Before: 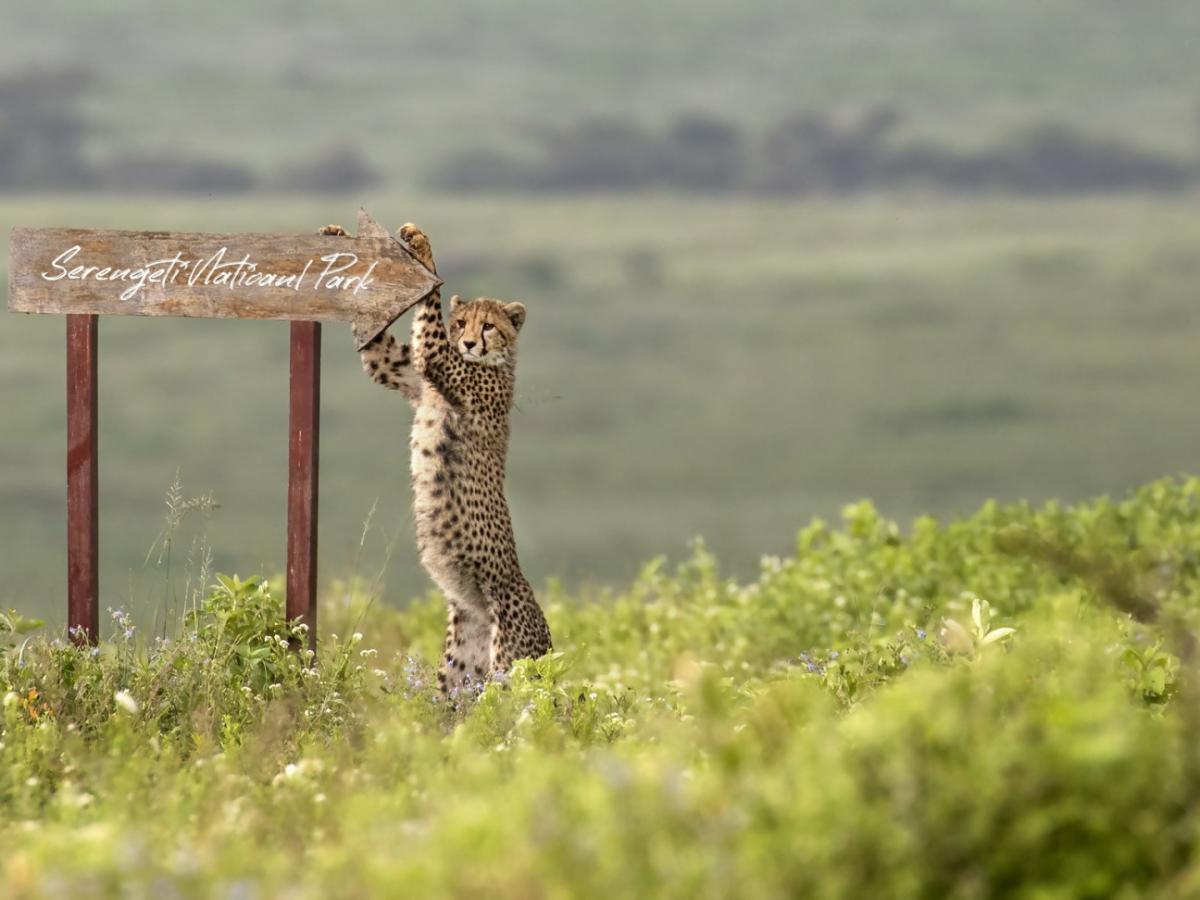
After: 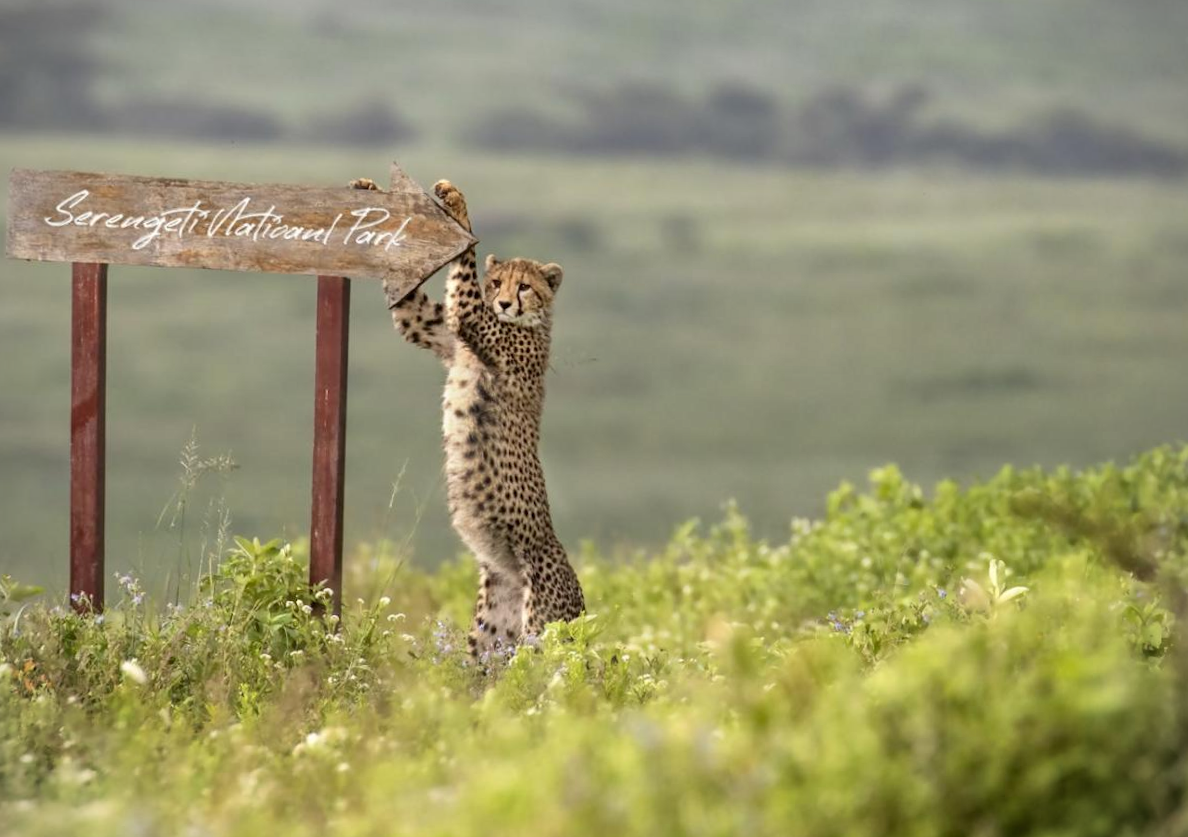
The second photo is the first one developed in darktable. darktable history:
exposure: black level correction 0.001, exposure 0.014 EV, compensate highlight preservation false
rotate and perspective: rotation 0.679°, lens shift (horizontal) 0.136, crop left 0.009, crop right 0.991, crop top 0.078, crop bottom 0.95
vignetting: fall-off start 91.19%
